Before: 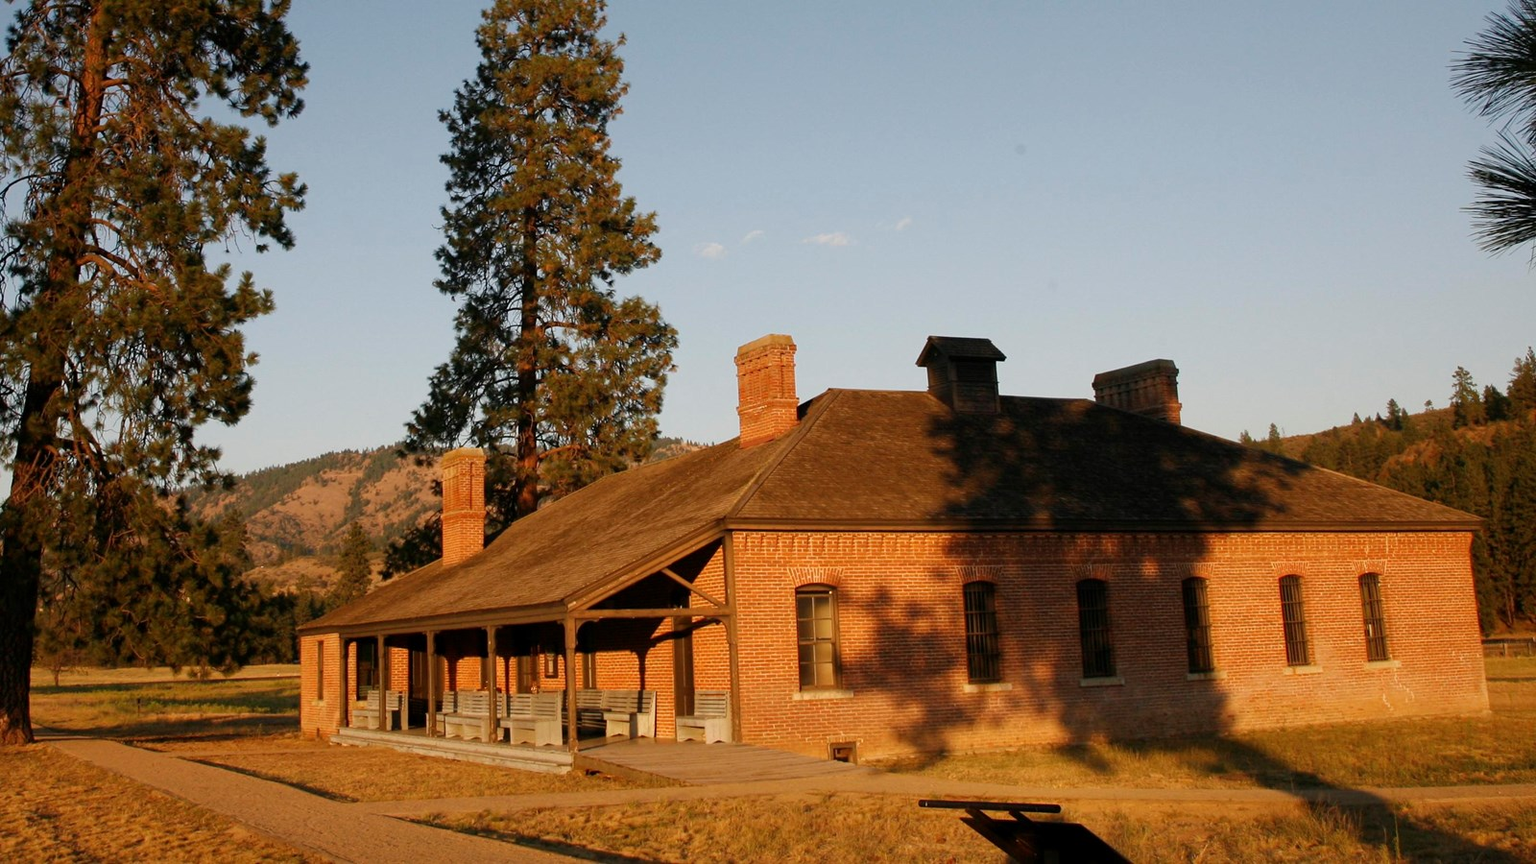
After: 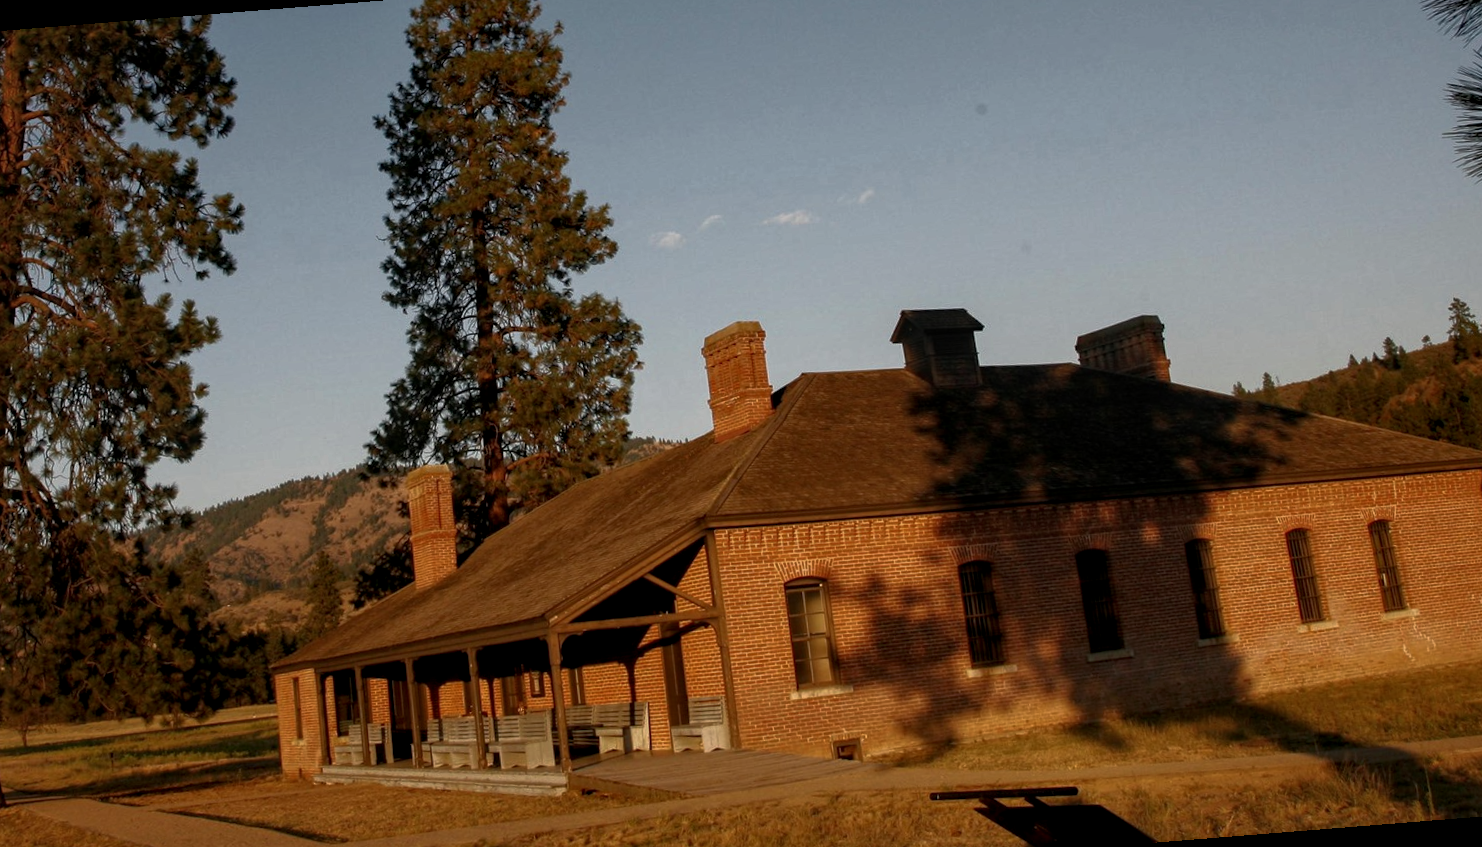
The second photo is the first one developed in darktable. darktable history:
rotate and perspective: rotation -4.57°, crop left 0.054, crop right 0.944, crop top 0.087, crop bottom 0.914
local contrast: on, module defaults
rgb curve: curves: ch0 [(0, 0) (0.415, 0.237) (1, 1)]
